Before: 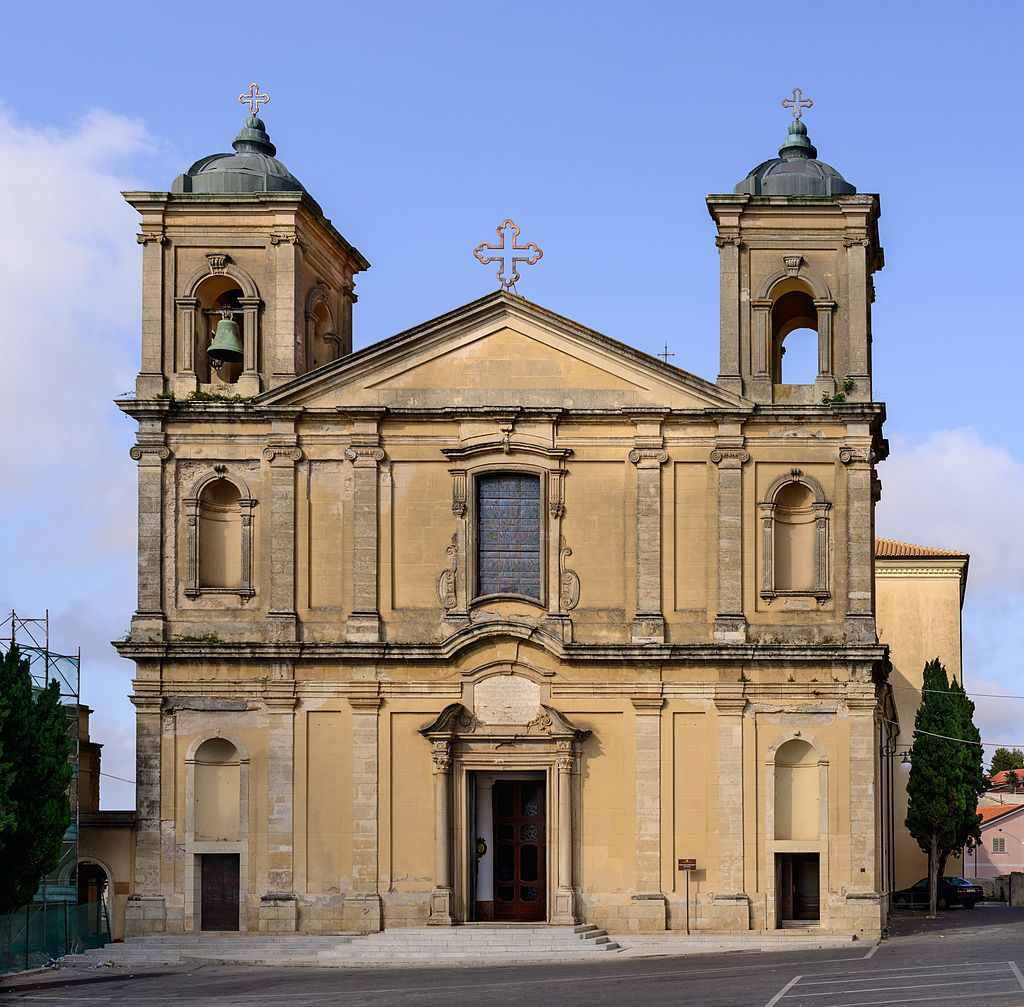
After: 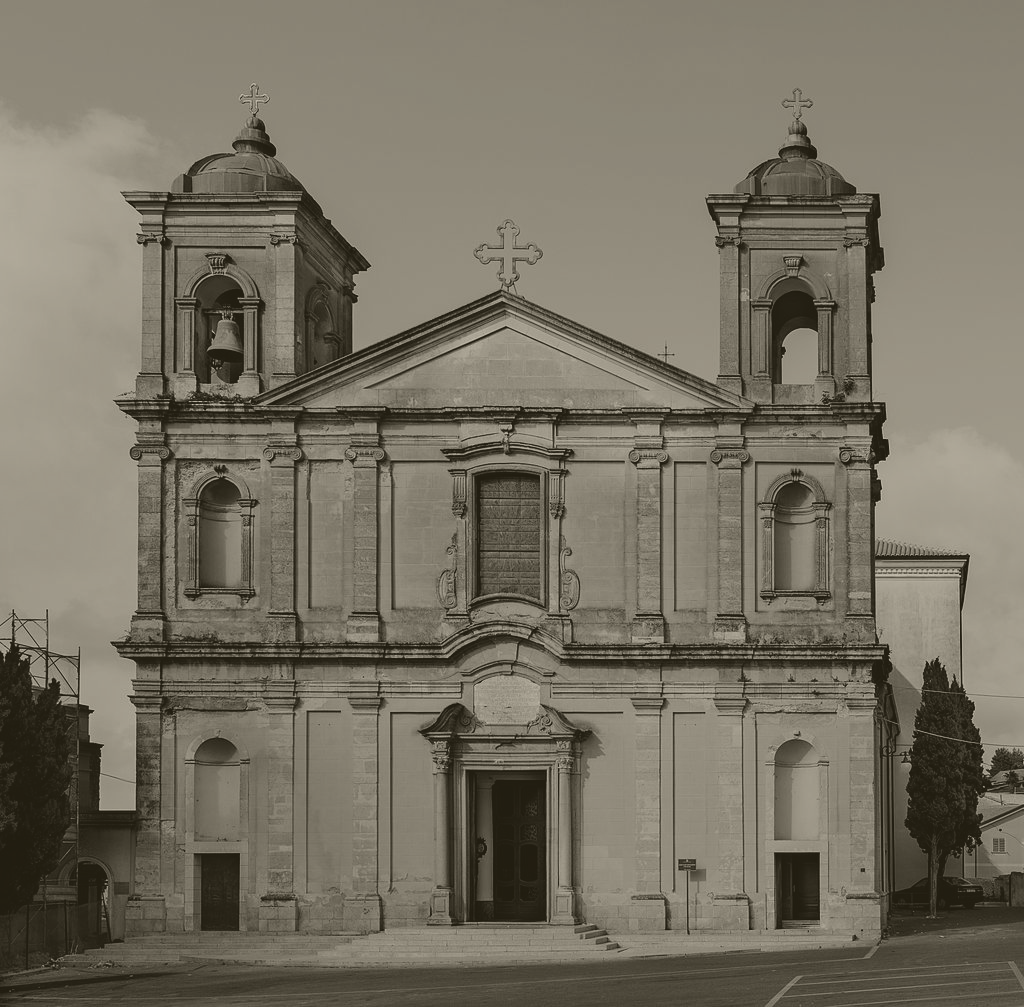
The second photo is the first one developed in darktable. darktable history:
tone equalizer: -8 EV -0.417 EV, -7 EV -0.389 EV, -6 EV -0.333 EV, -5 EV -0.222 EV, -3 EV 0.222 EV, -2 EV 0.333 EV, -1 EV 0.389 EV, +0 EV 0.417 EV, edges refinement/feathering 500, mask exposure compensation -1.57 EV, preserve details no
colorize: hue 41.44°, saturation 22%, source mix 60%, lightness 10.61%
